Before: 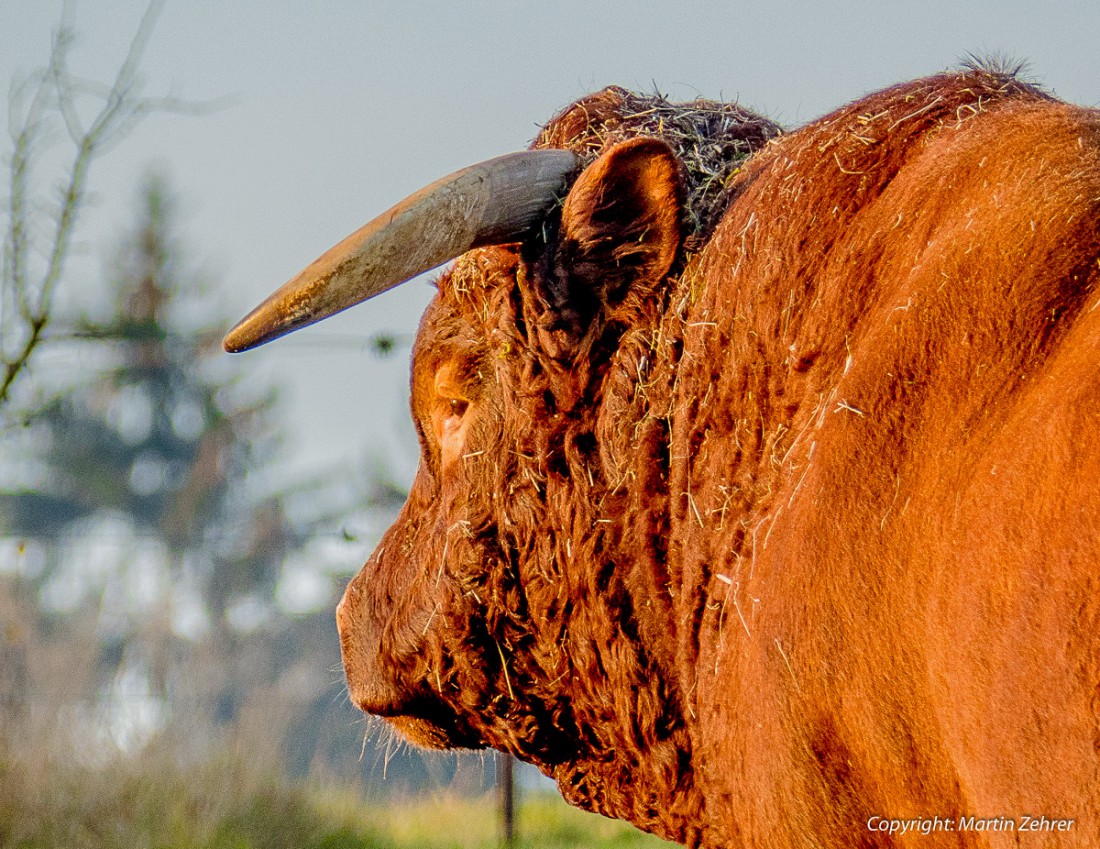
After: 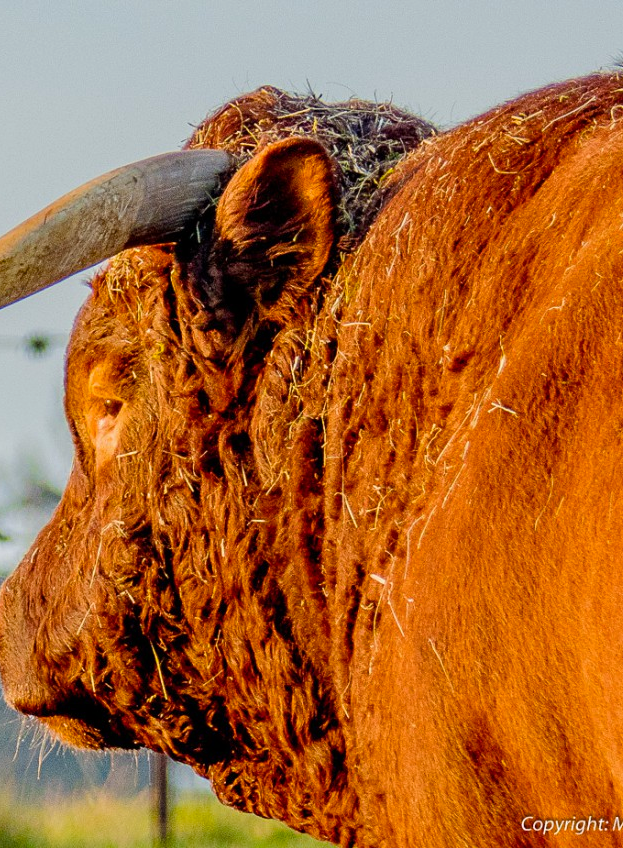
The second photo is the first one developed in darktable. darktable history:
exposure: compensate highlight preservation false
crop: left 31.481%, top 0.021%, right 11.831%
base curve: curves: ch0 [(0, 0) (0.283, 0.295) (1, 1)], preserve colors none
color balance rgb: perceptual saturation grading › global saturation 10.071%, global vibrance 15.071%
